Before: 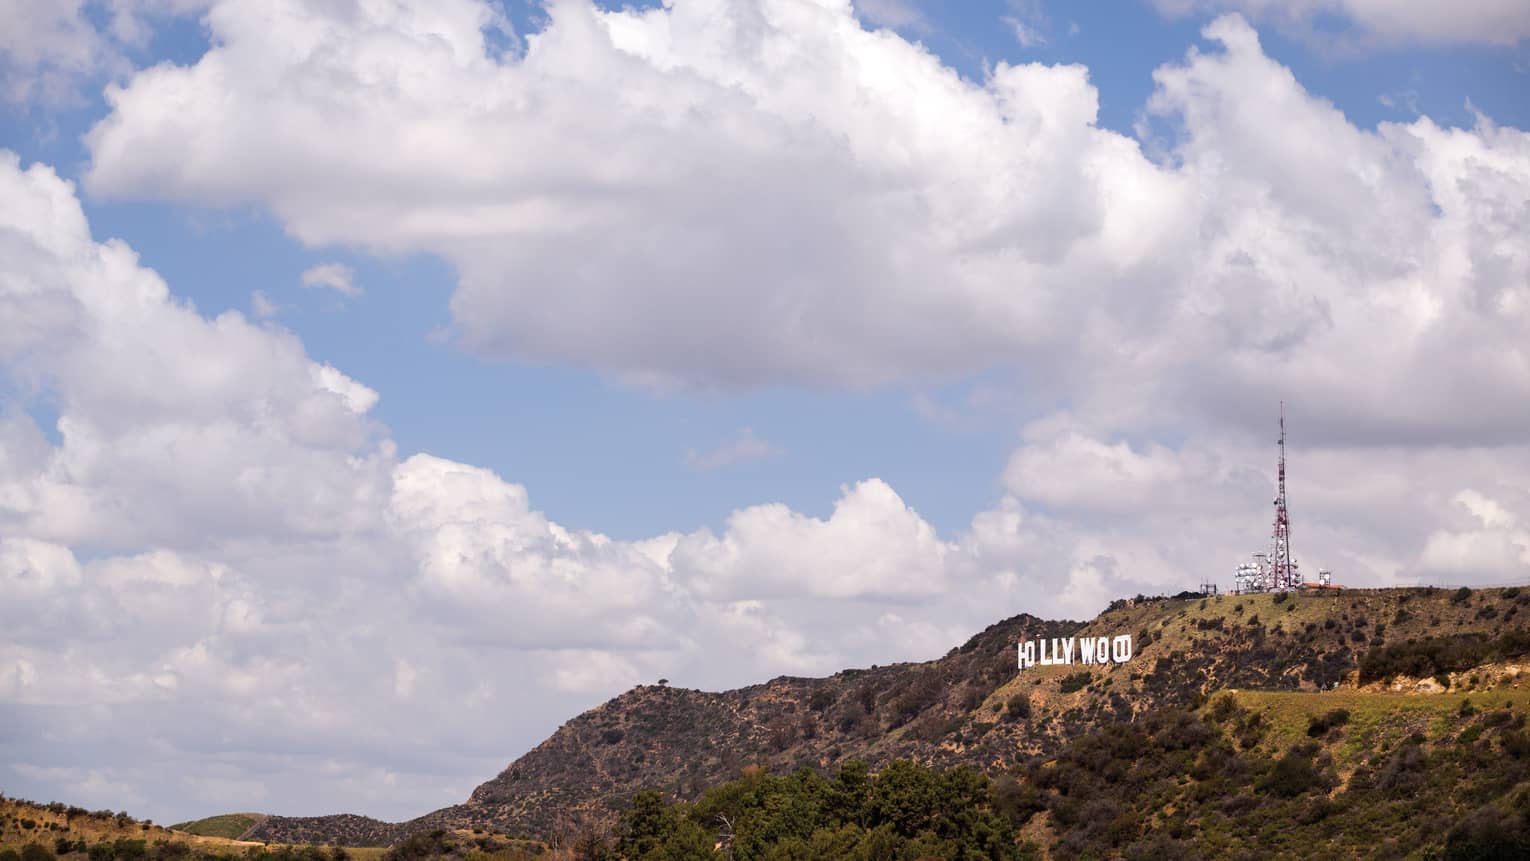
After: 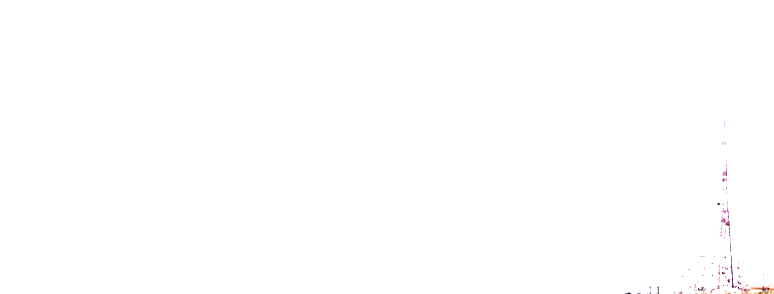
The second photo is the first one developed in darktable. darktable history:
exposure: exposure 0.944 EV, compensate highlight preservation false
crop: left 36.413%, top 34.82%, right 12.966%, bottom 30.918%
levels: levels [0, 0.281, 0.562]
